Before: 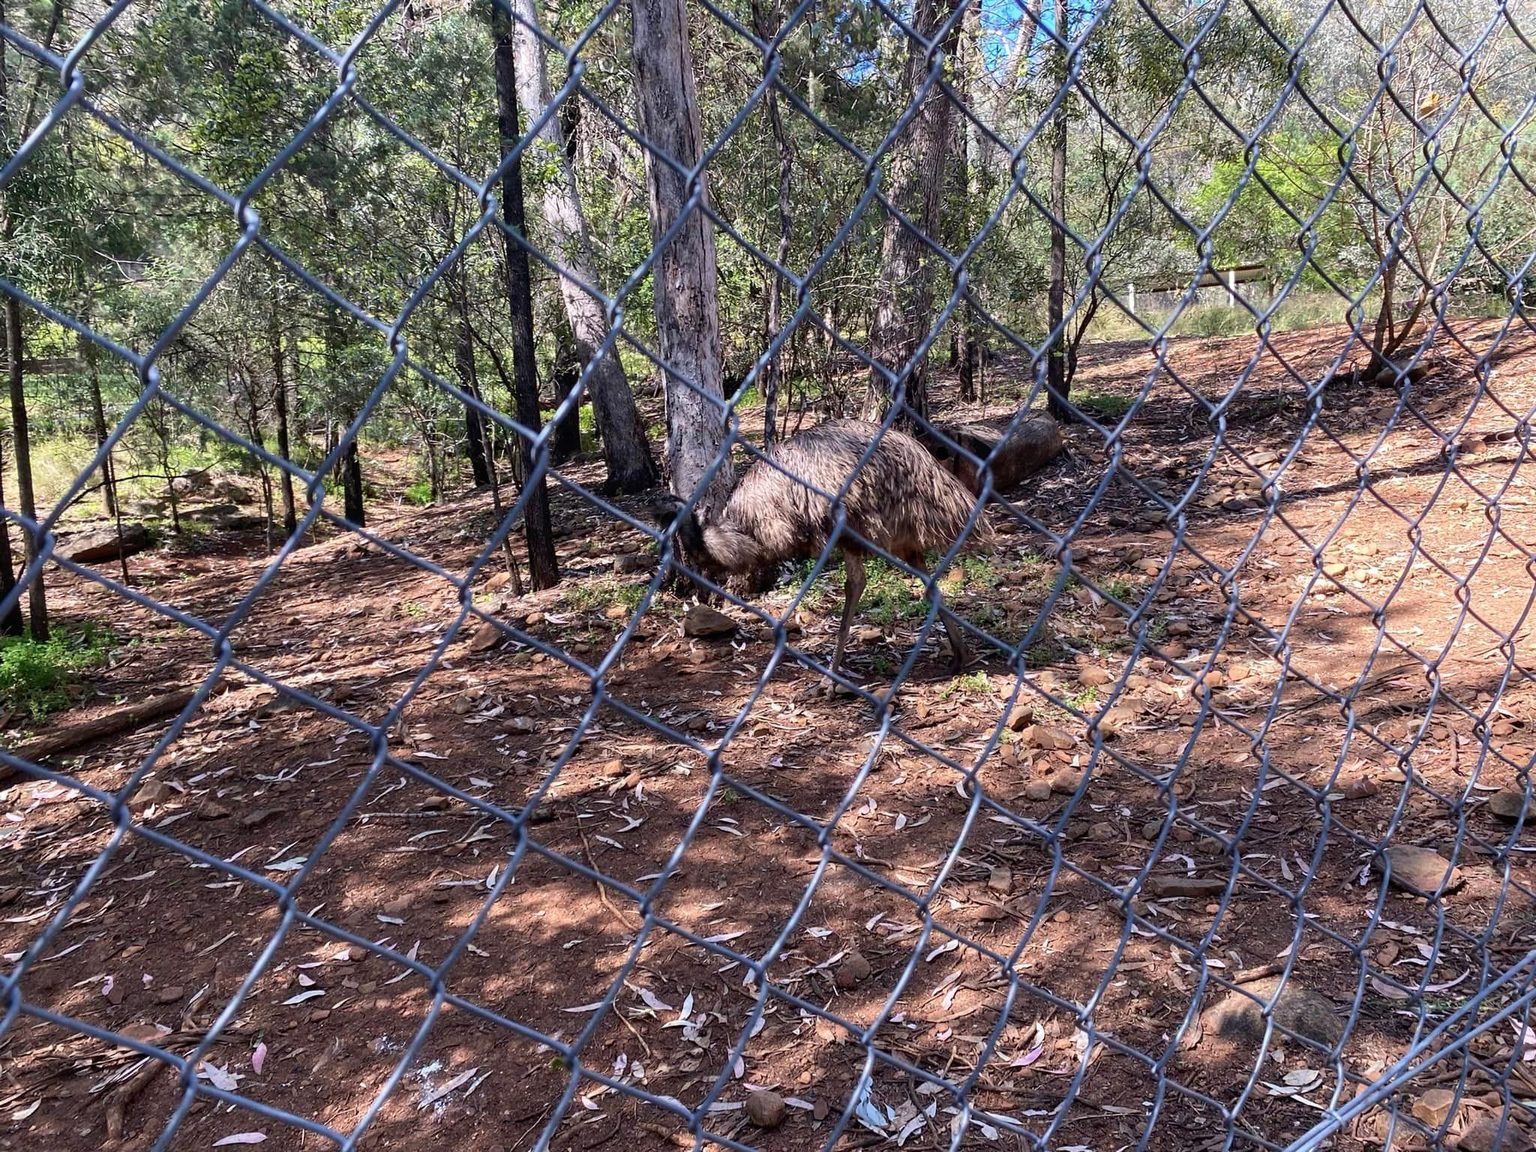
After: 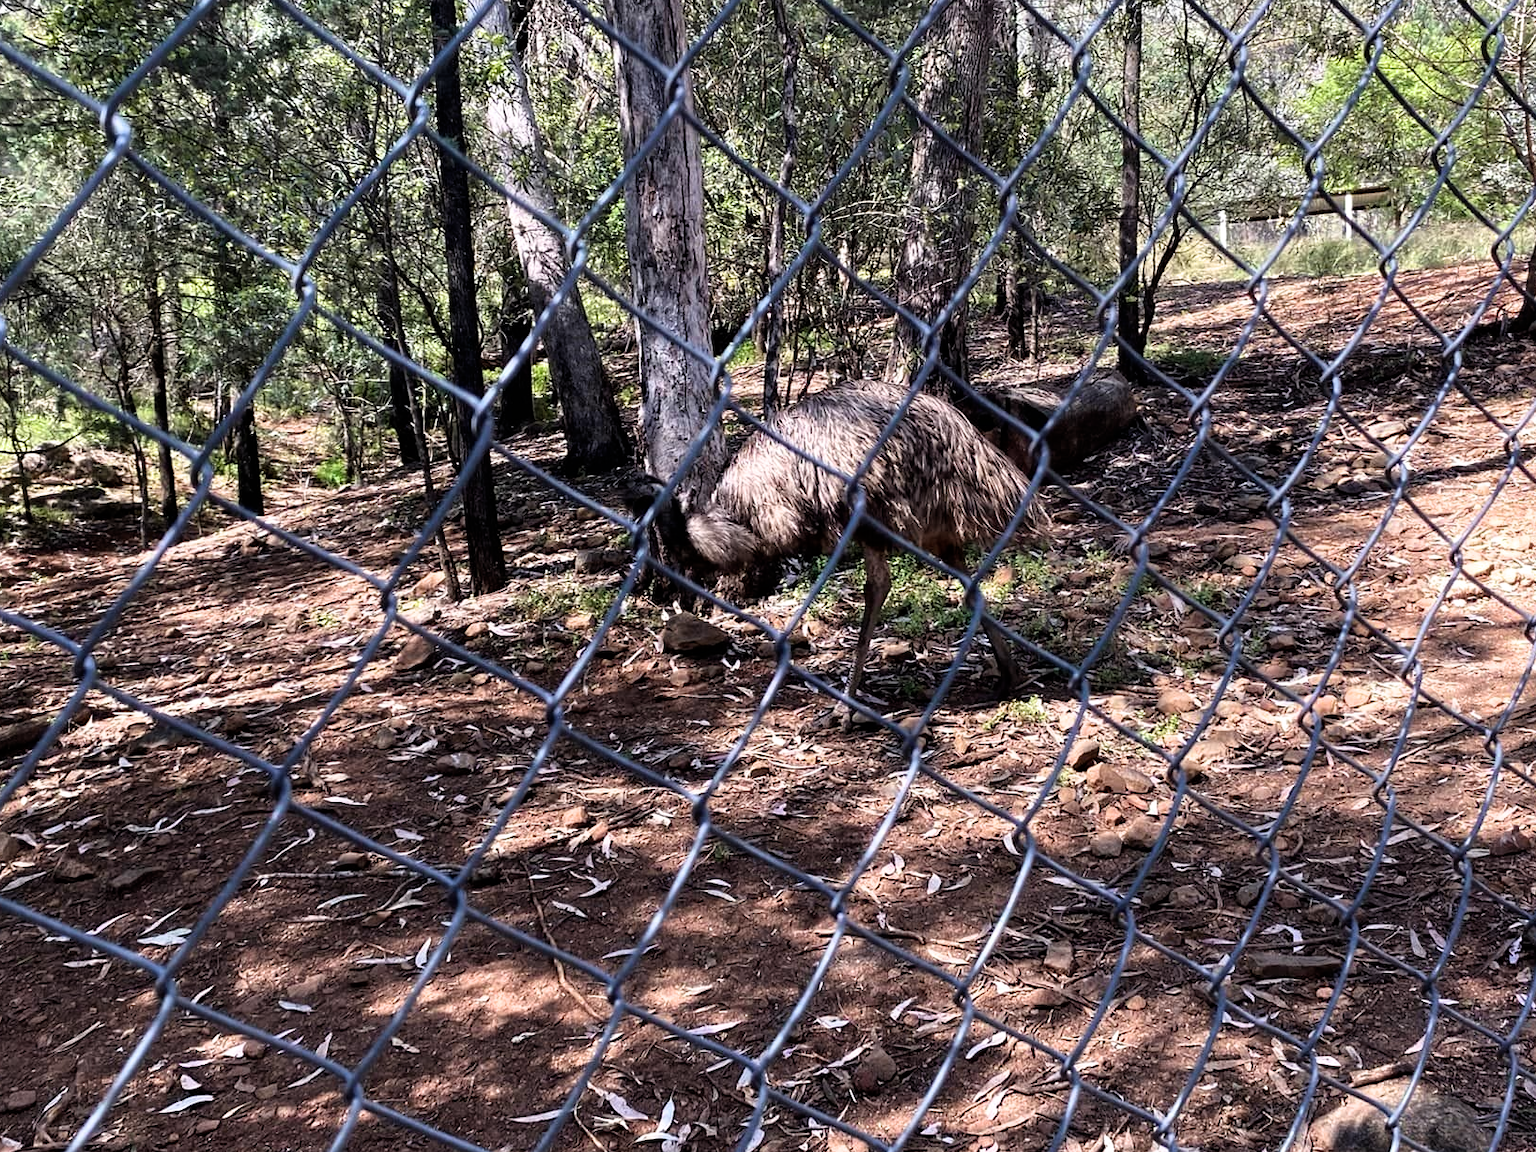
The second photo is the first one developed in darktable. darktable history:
crop and rotate: left 10.071%, top 10.071%, right 10.02%, bottom 10.02%
filmic rgb: white relative exposure 2.34 EV, hardness 6.59
